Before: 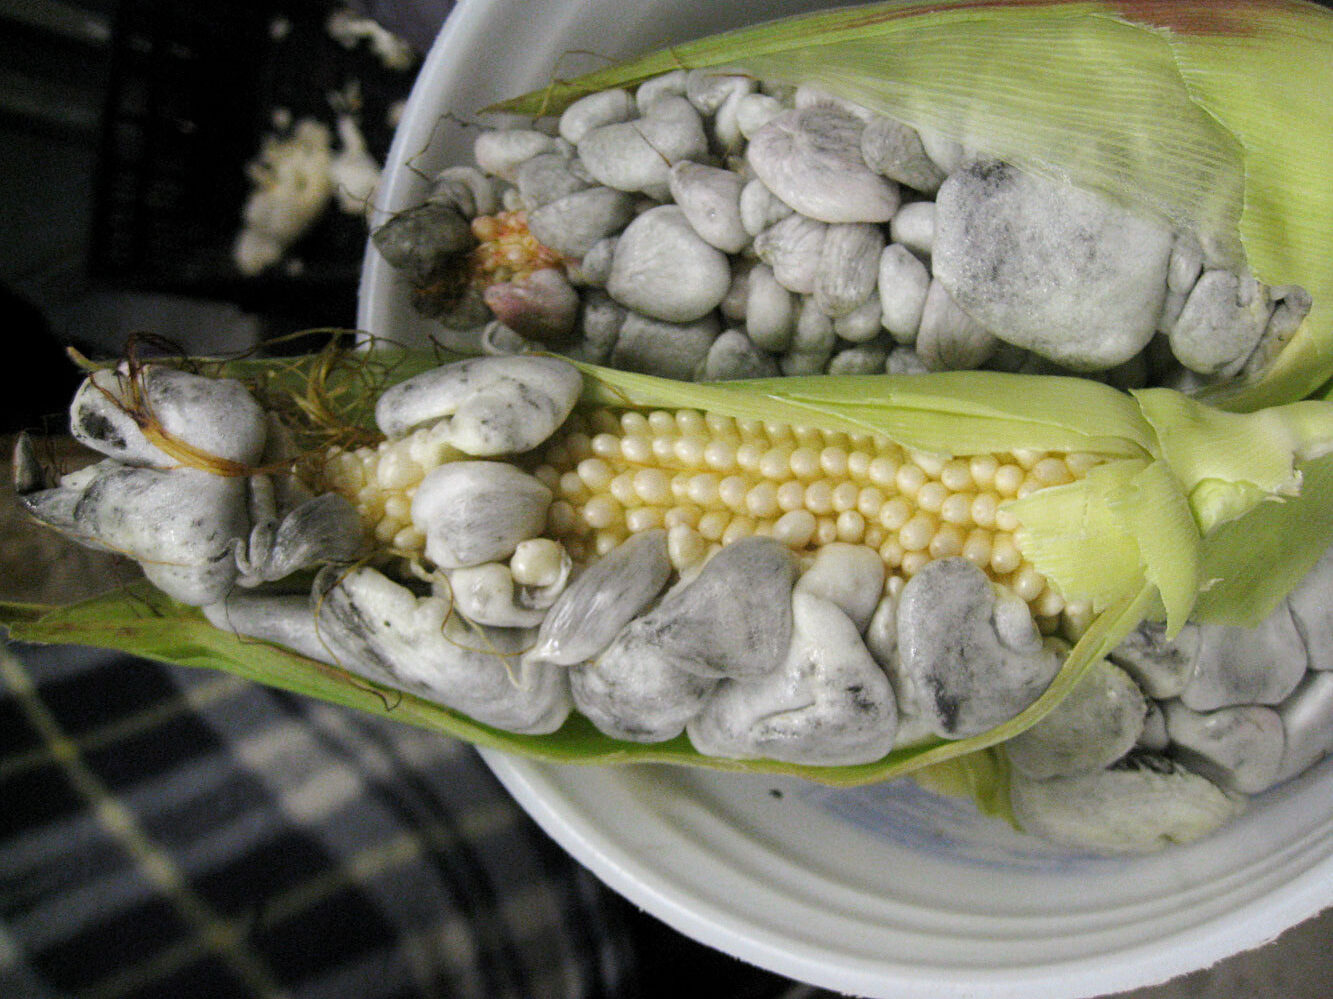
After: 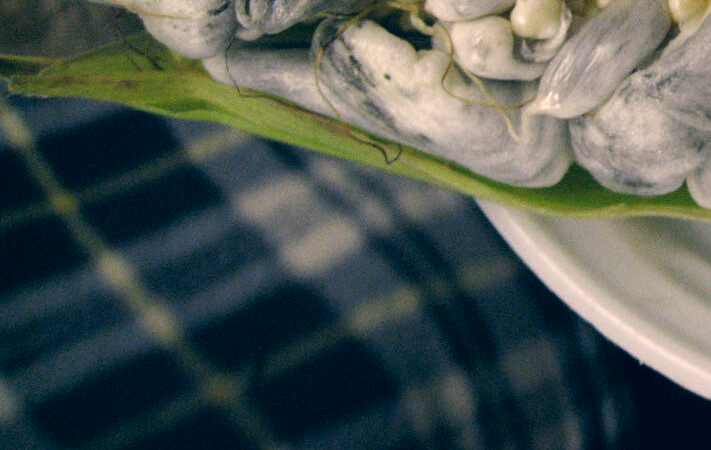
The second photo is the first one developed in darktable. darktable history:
crop and rotate: top 54.778%, right 46.61%, bottom 0.159%
color correction: highlights a* 10.32, highlights b* 14.66, shadows a* -9.59, shadows b* -15.02
